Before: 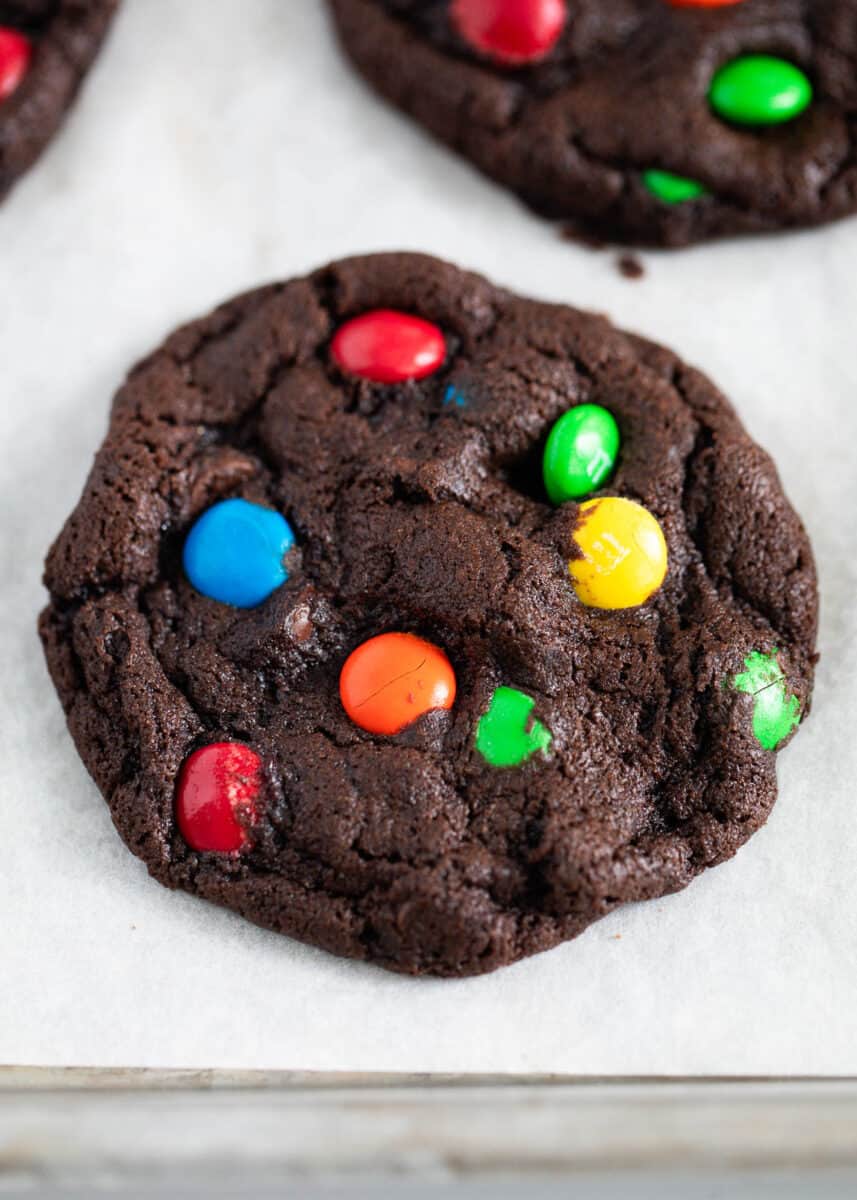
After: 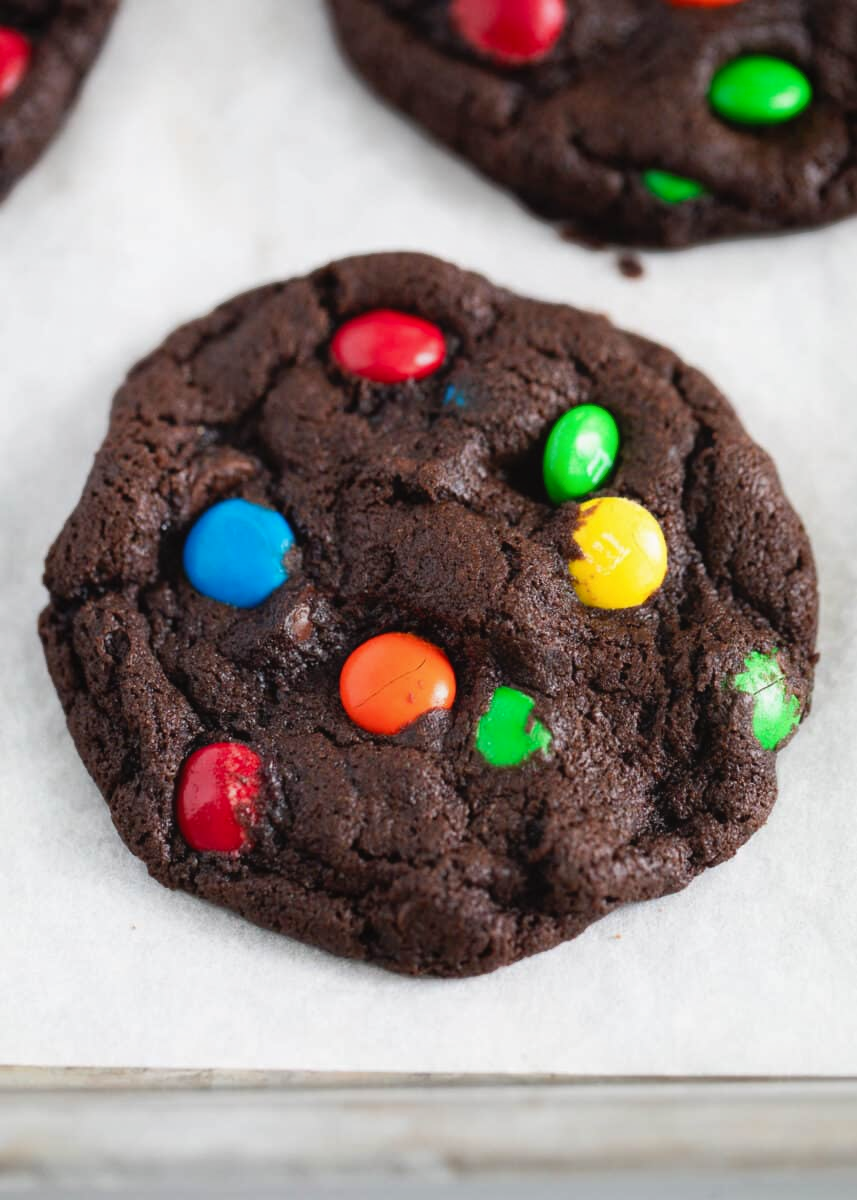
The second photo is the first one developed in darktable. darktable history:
contrast equalizer: y [[0.6 ×6], [0.55 ×6], [0 ×6], [0 ×6], [0 ×6]], mix -0.293
